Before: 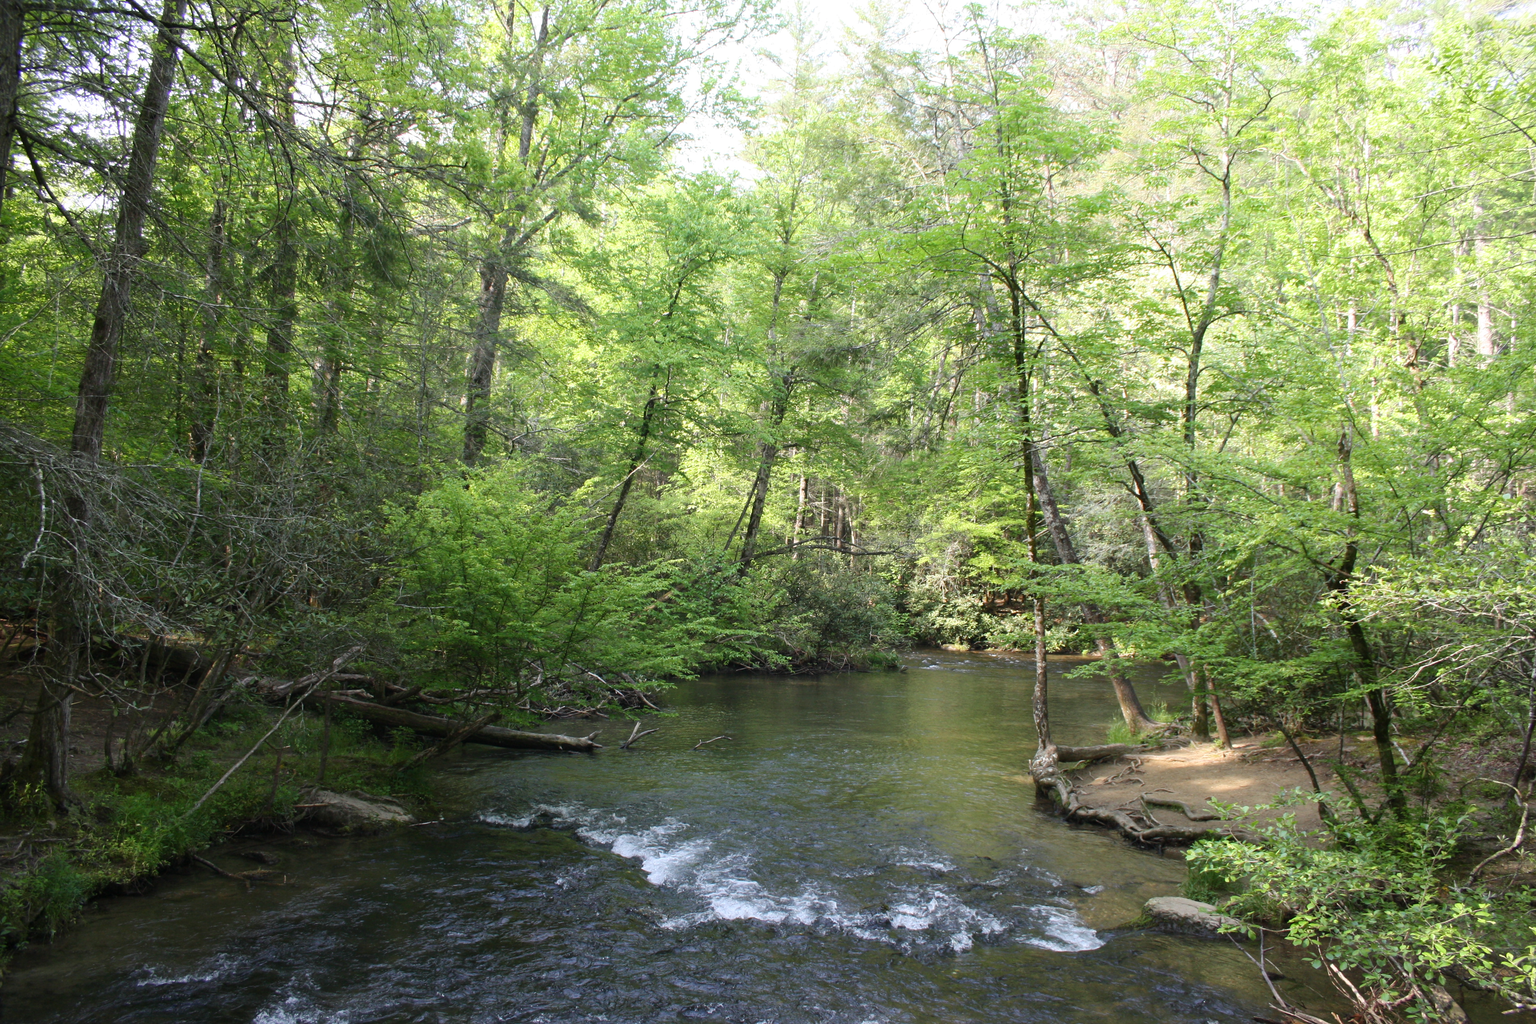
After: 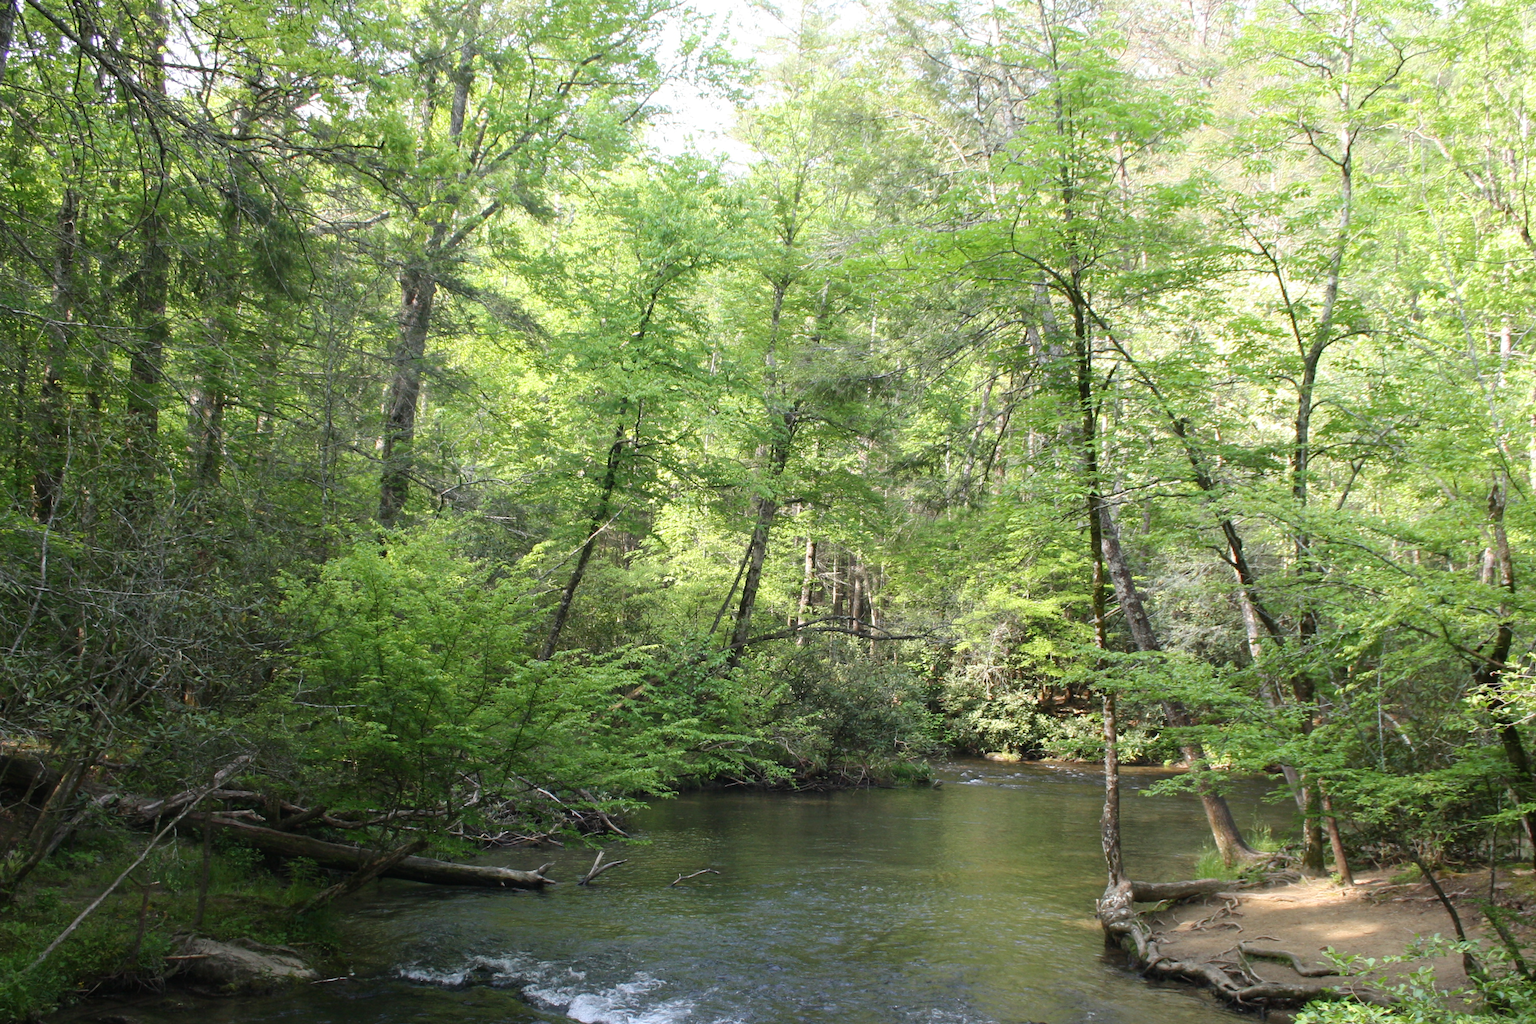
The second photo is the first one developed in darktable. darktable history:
crop and rotate: left 10.749%, top 4.976%, right 10.348%, bottom 16.116%
